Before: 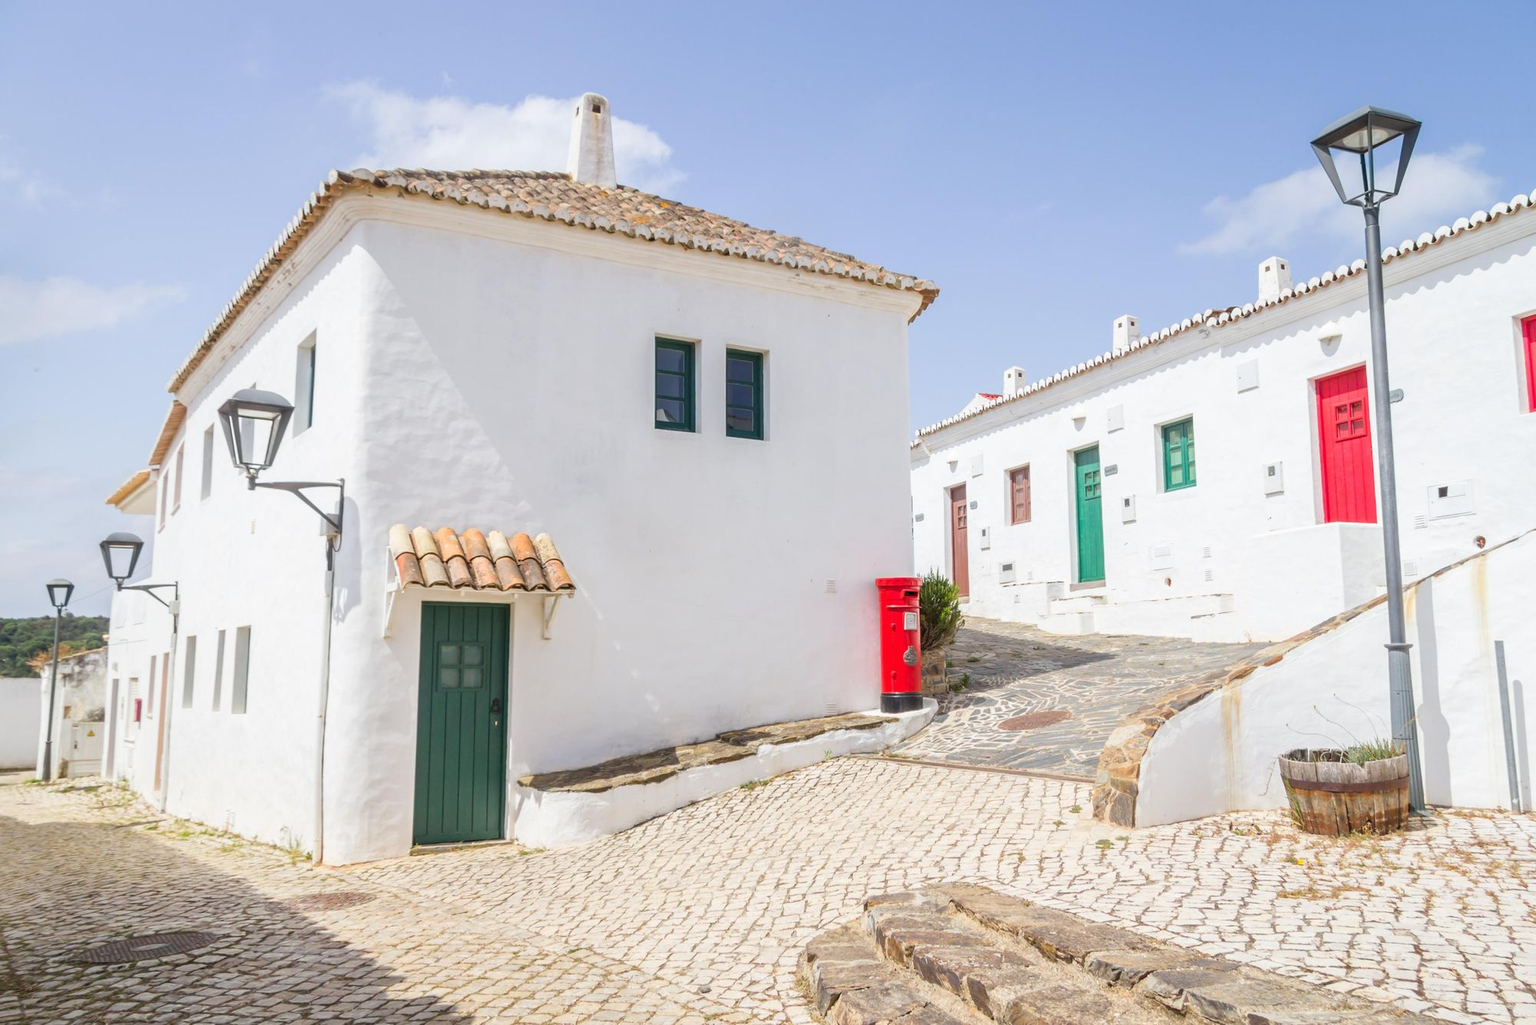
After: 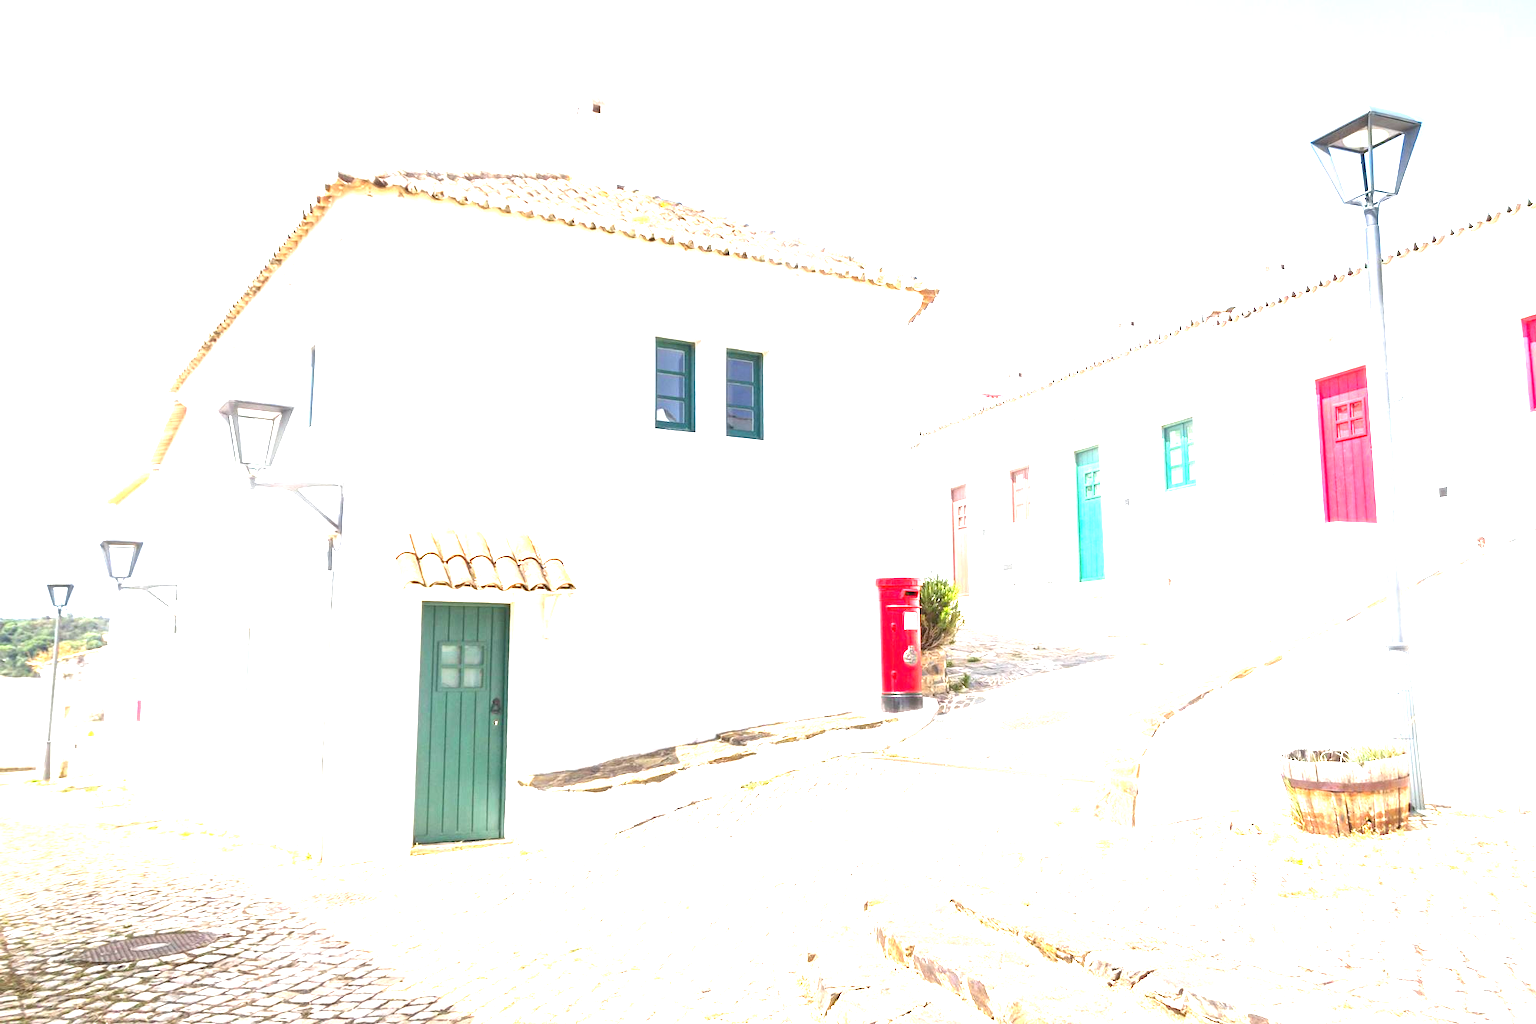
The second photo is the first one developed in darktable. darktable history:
exposure: black level correction 0, exposure 2.125 EV, compensate highlight preservation false
